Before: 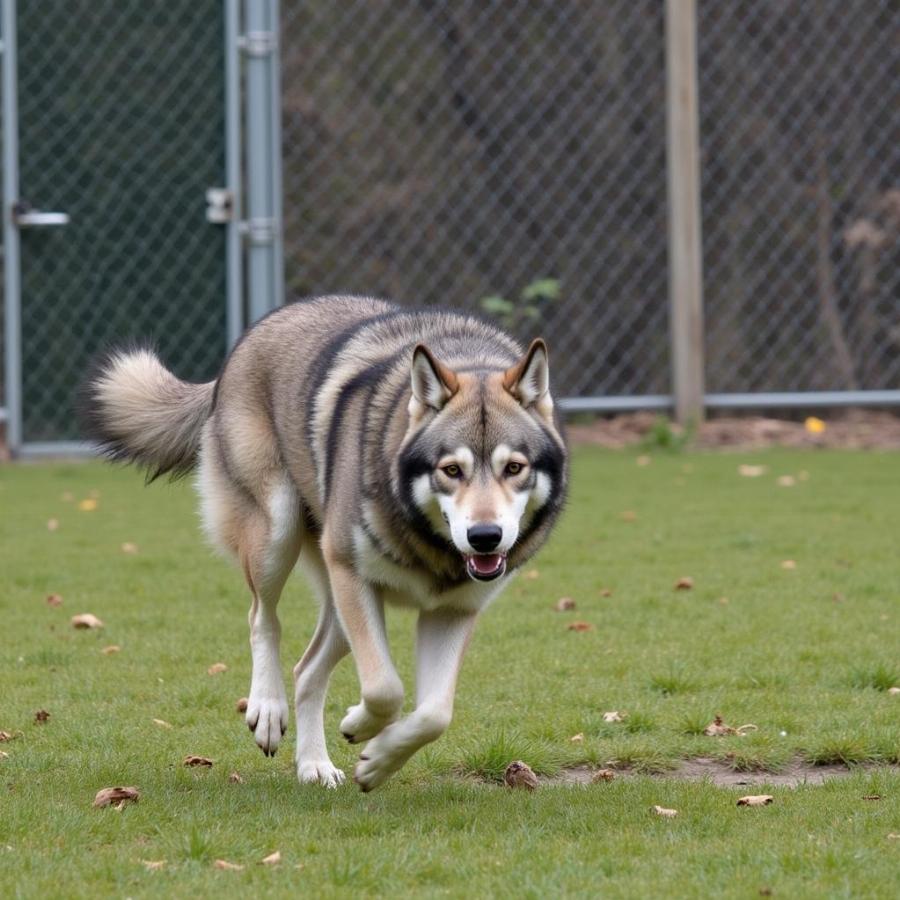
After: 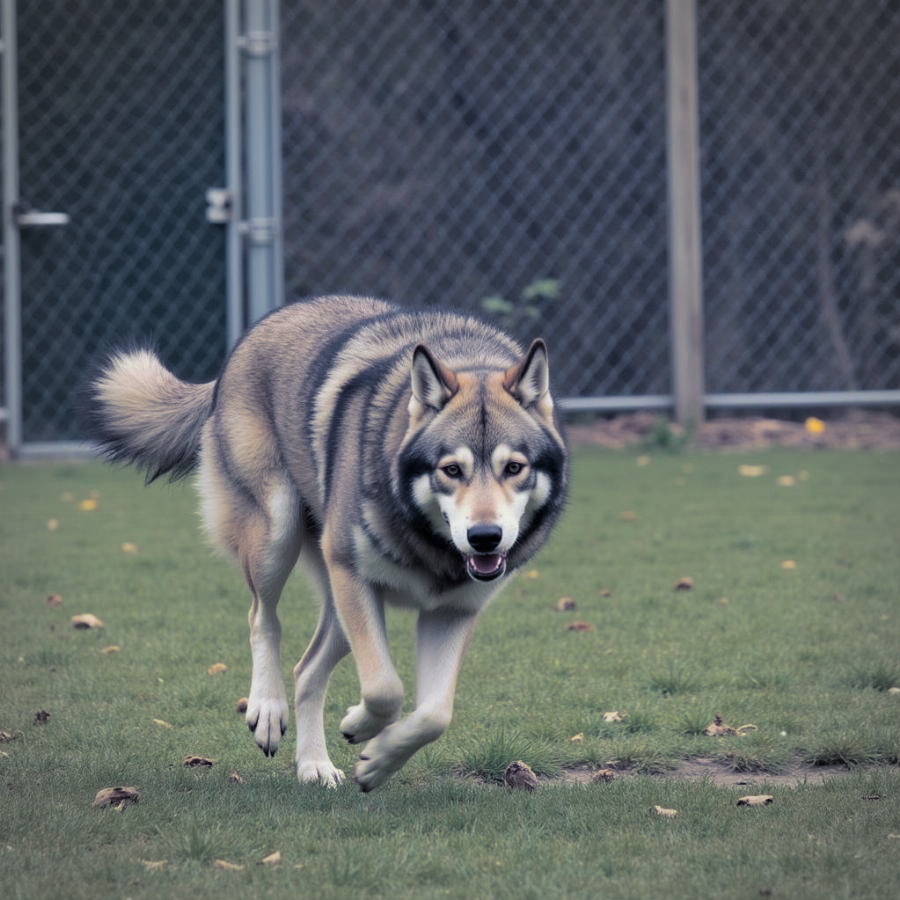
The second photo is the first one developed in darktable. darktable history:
vignetting: fall-off radius 45%, brightness -0.33
color balance rgb: contrast -10%
split-toning: shadows › hue 230.4°
